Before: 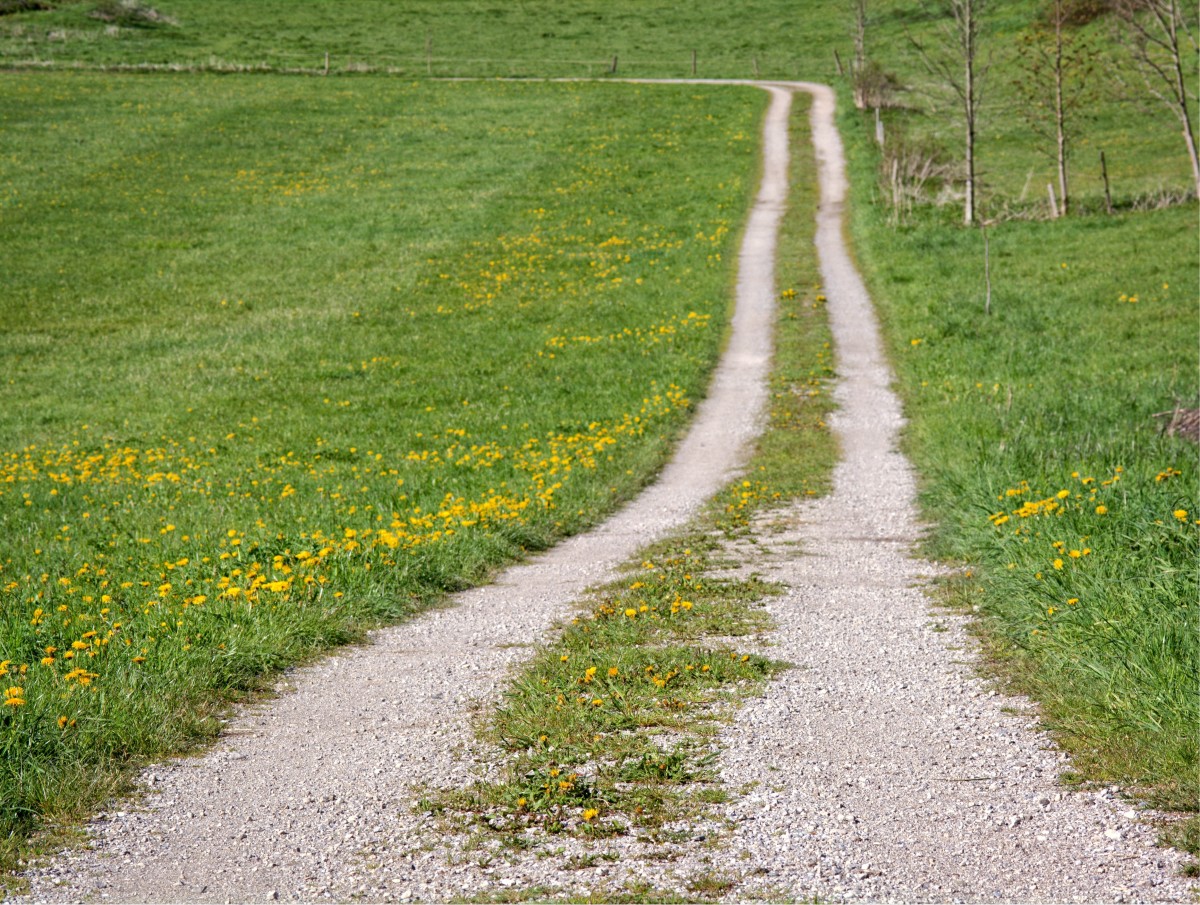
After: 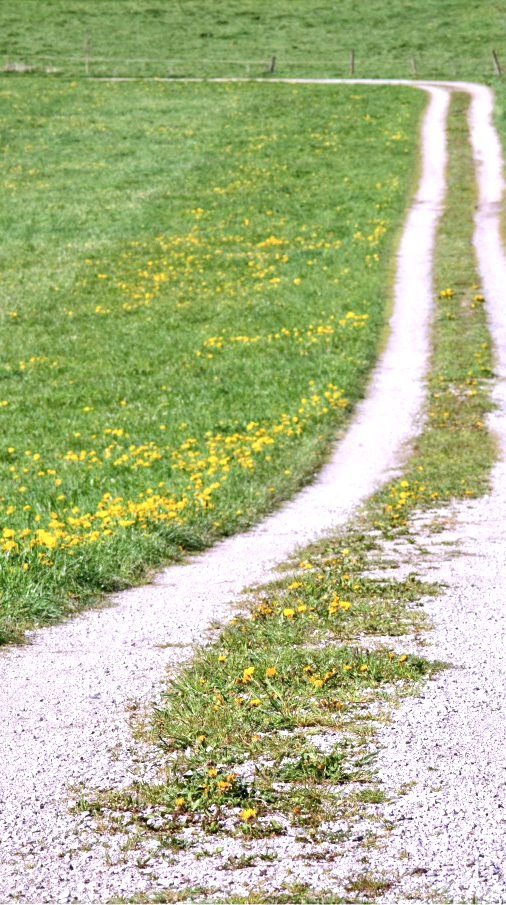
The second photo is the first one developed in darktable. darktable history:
crop: left 28.583%, right 29.231%
shadows and highlights: shadows 75, highlights -25, soften with gaussian
exposure: black level correction 0, exposure 0.7 EV, compensate exposure bias true, compensate highlight preservation false
color calibration: illuminant custom, x 0.363, y 0.385, temperature 4528.03 K
